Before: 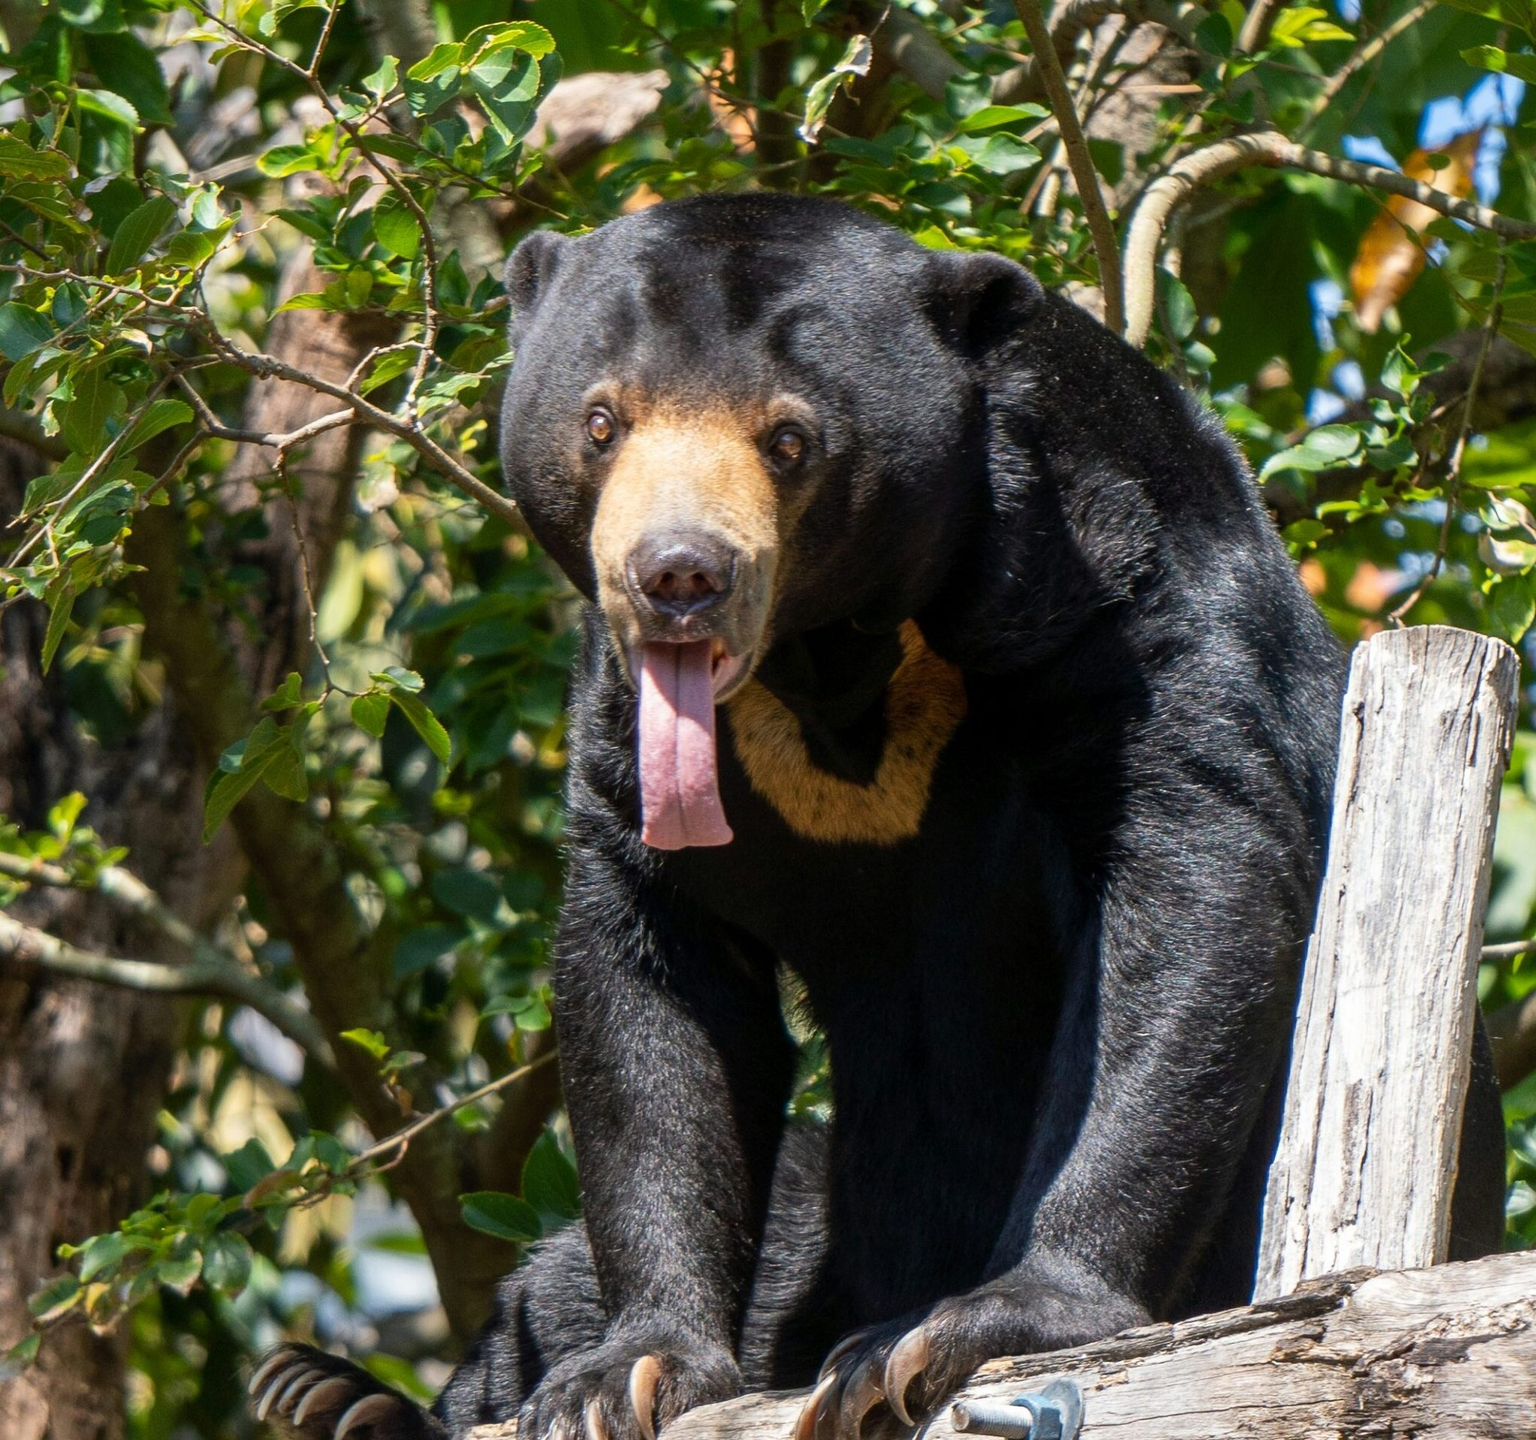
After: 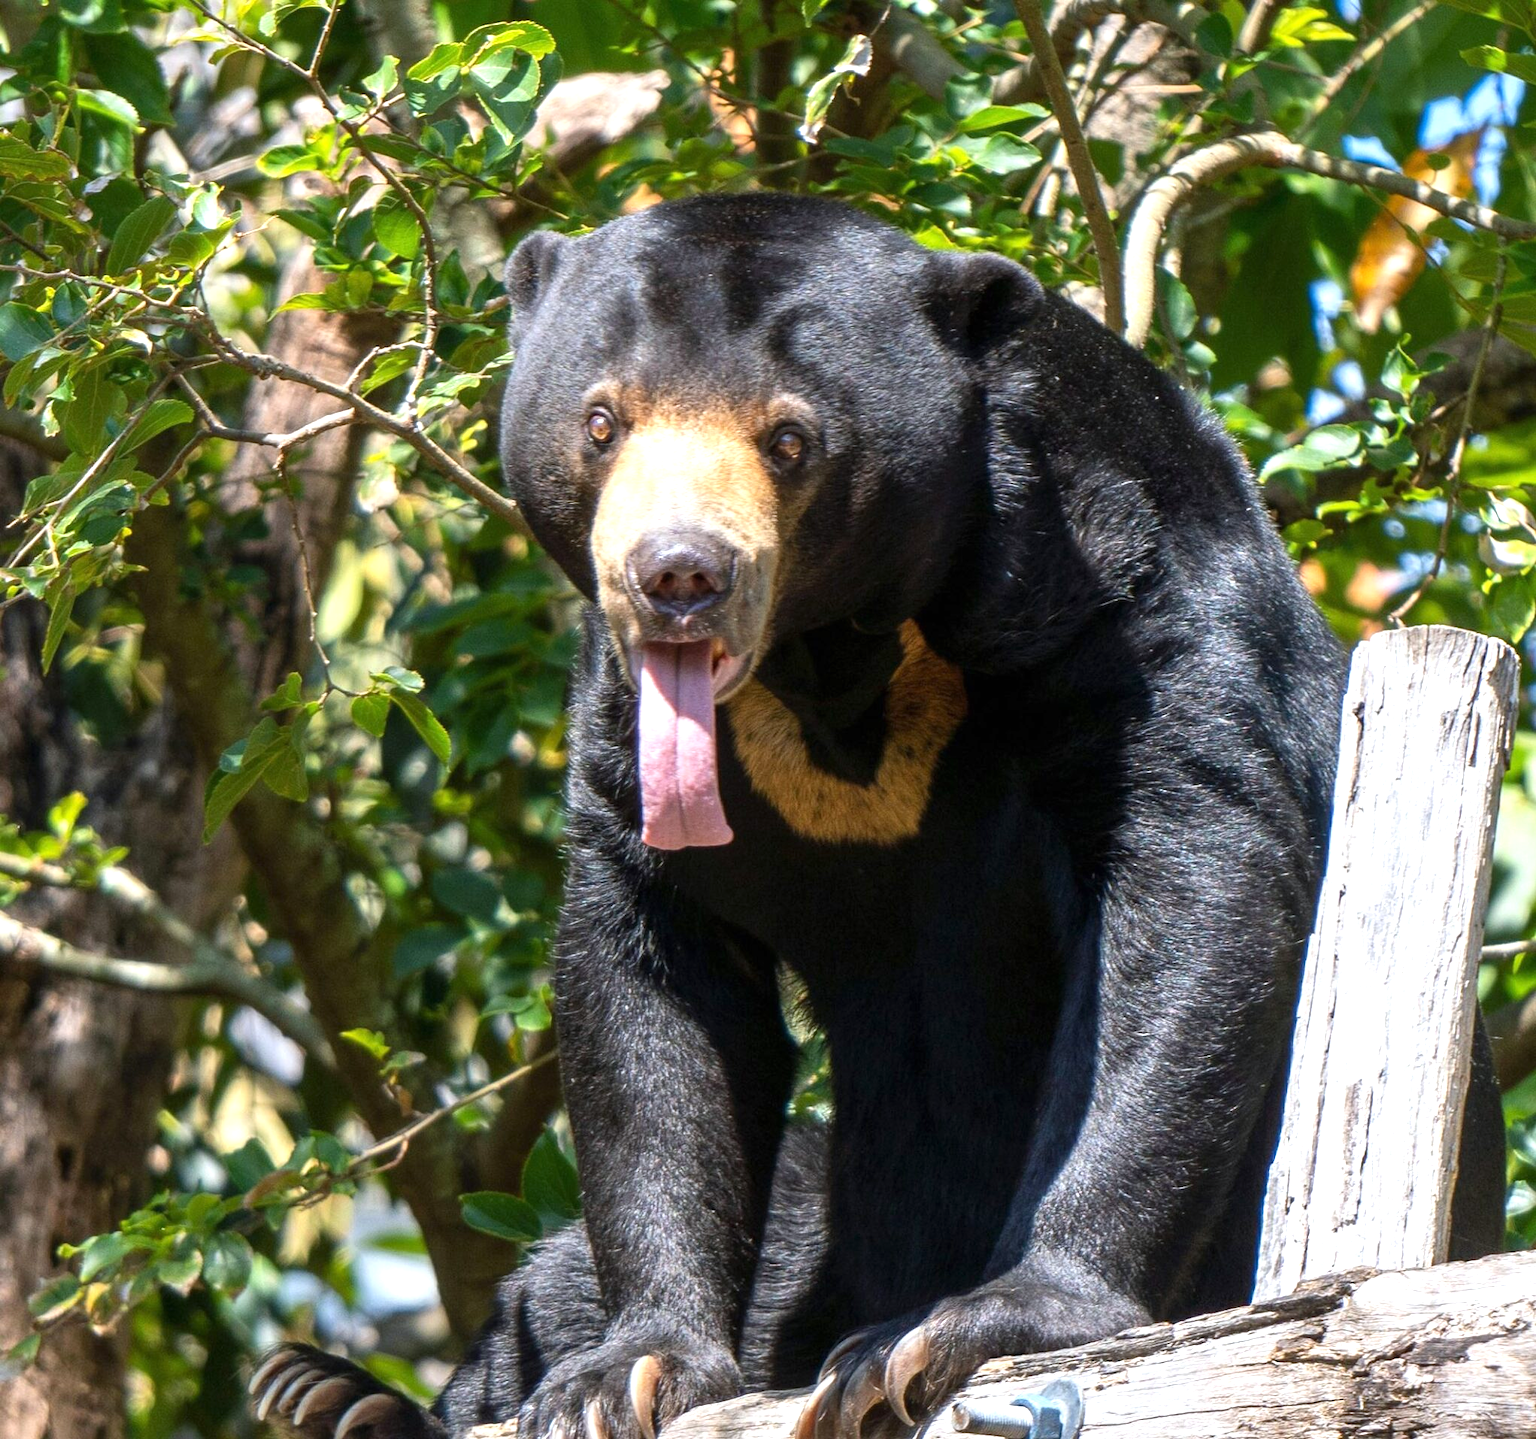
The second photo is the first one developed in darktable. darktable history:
white balance: red 0.983, blue 1.036
exposure: black level correction 0, exposure 0.6 EV, compensate highlight preservation false
